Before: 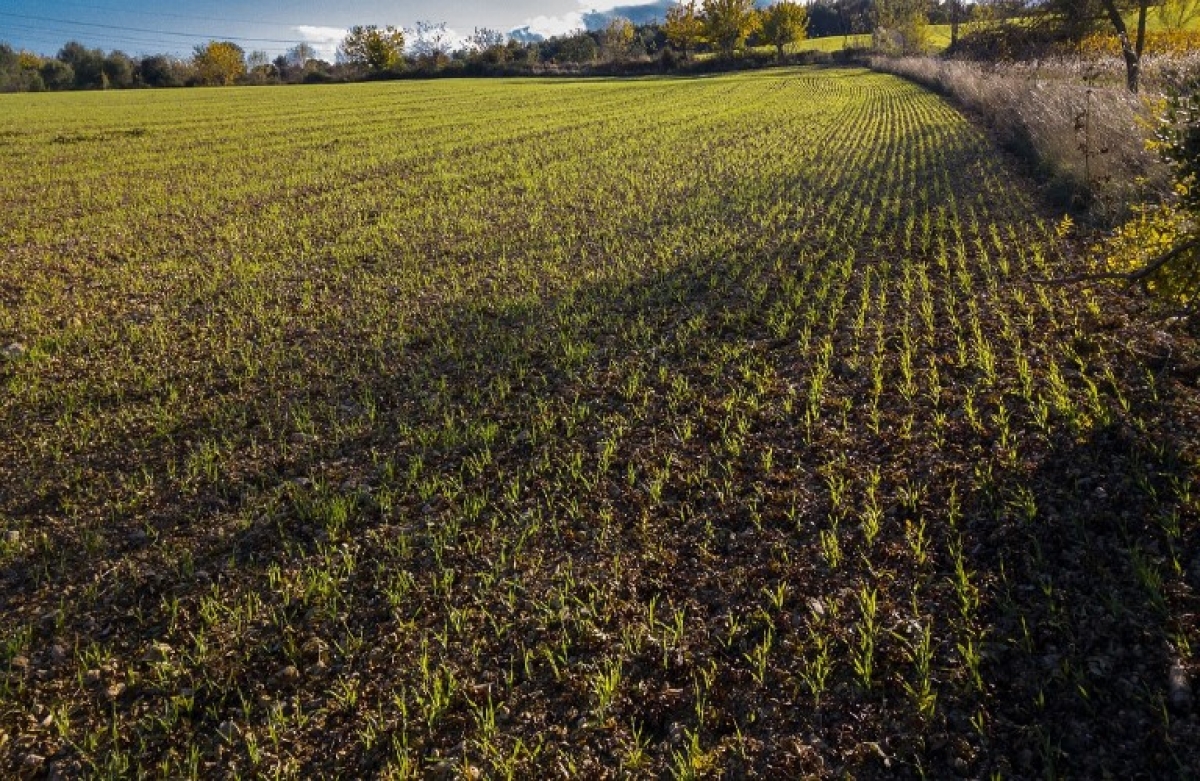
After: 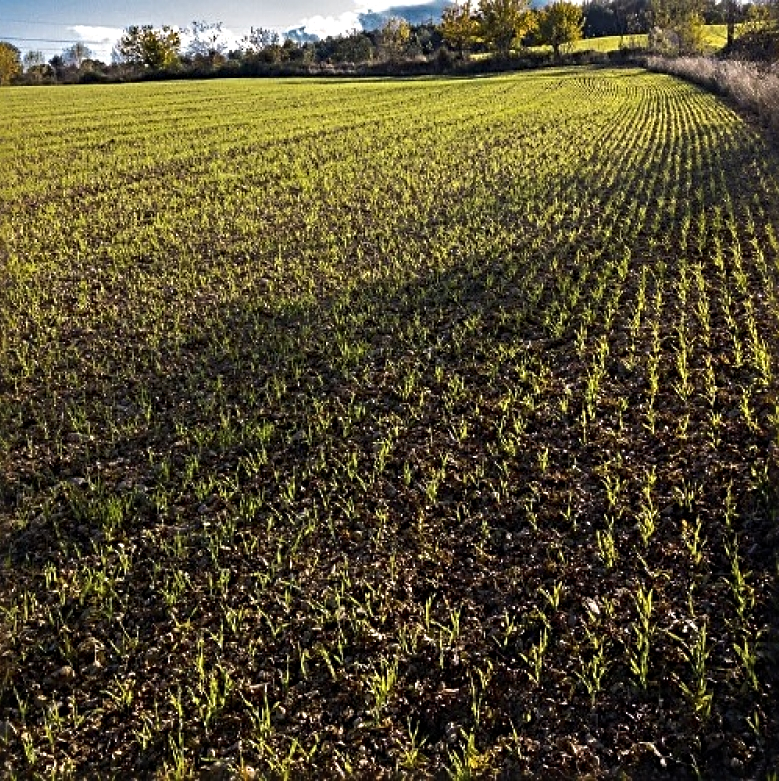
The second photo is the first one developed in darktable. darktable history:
sharpen: radius 3.985
crop and rotate: left 18.701%, right 16.348%
tone equalizer: -8 EV -0.427 EV, -7 EV -0.374 EV, -6 EV -0.299 EV, -5 EV -0.199 EV, -3 EV 0.225 EV, -2 EV 0.322 EV, -1 EV 0.395 EV, +0 EV 0.419 EV, edges refinement/feathering 500, mask exposure compensation -1.57 EV, preserve details no
